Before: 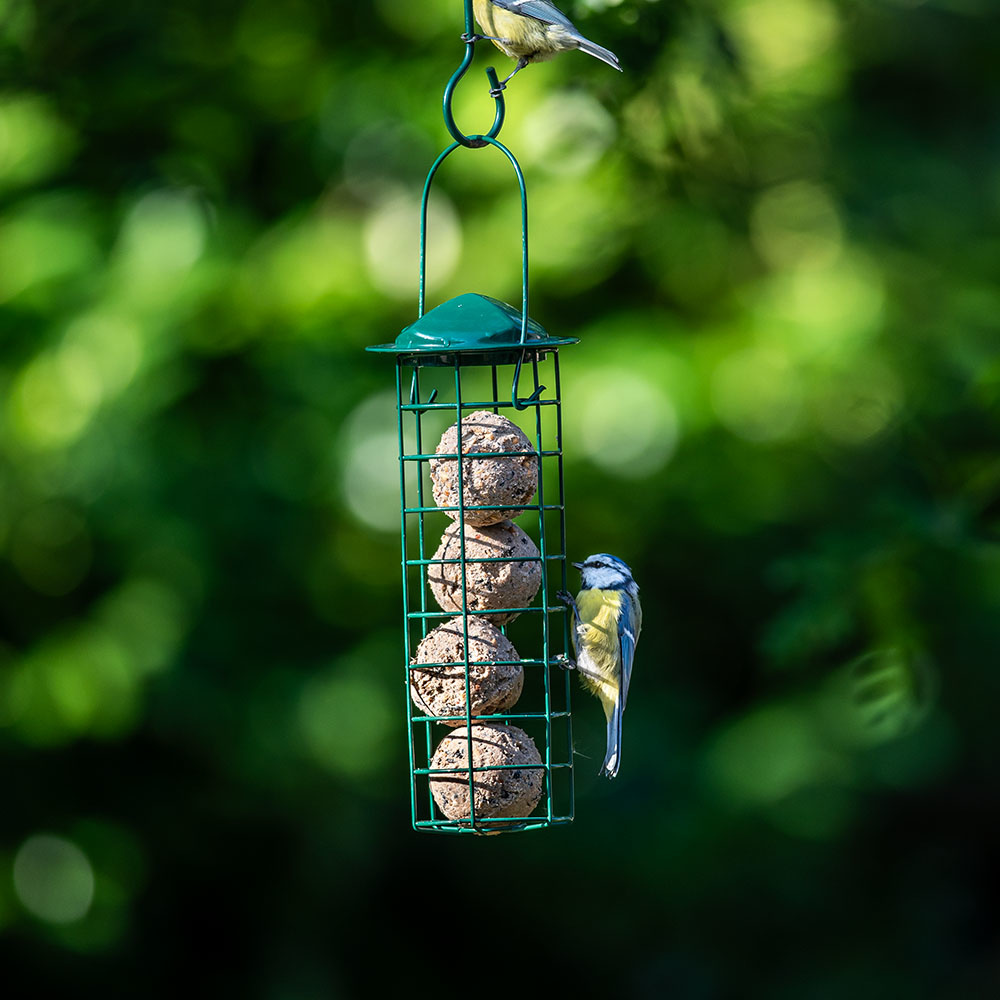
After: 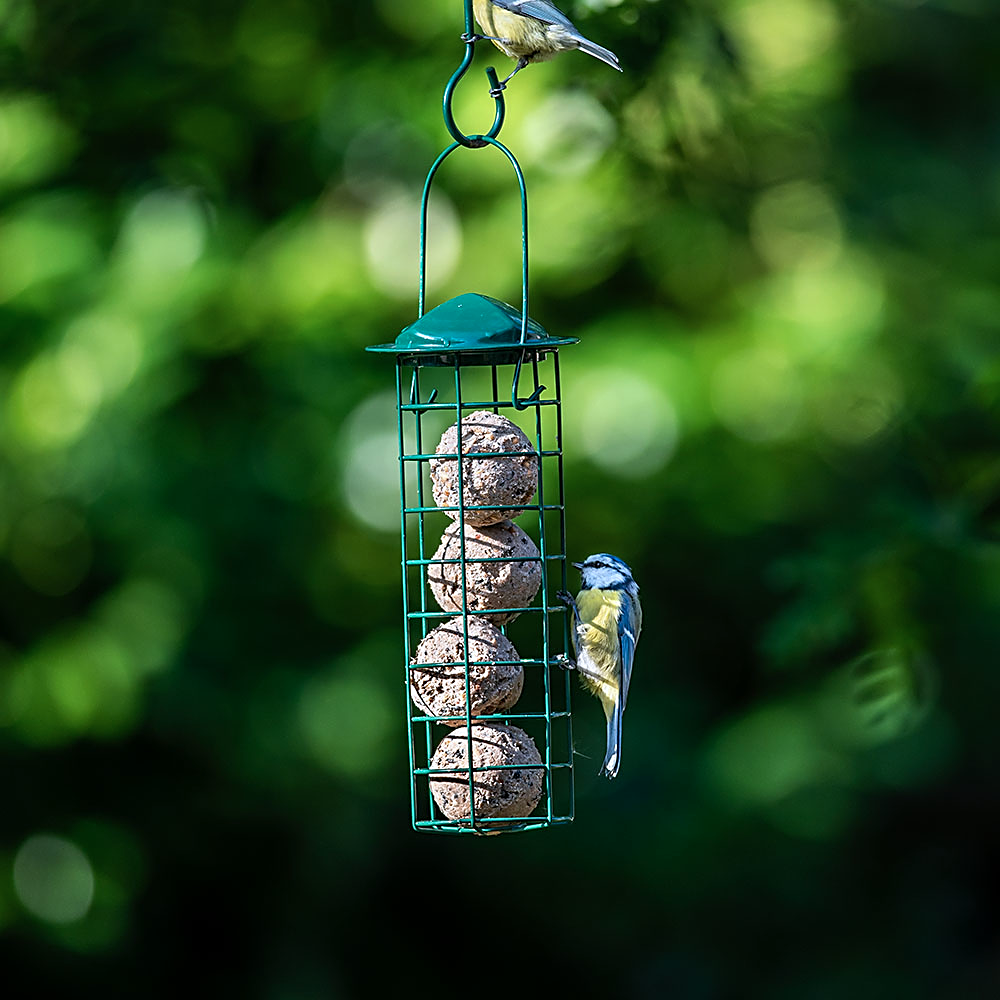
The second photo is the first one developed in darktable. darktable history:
sharpen: on, module defaults
color correction: highlights a* -0.784, highlights b* -8.35
